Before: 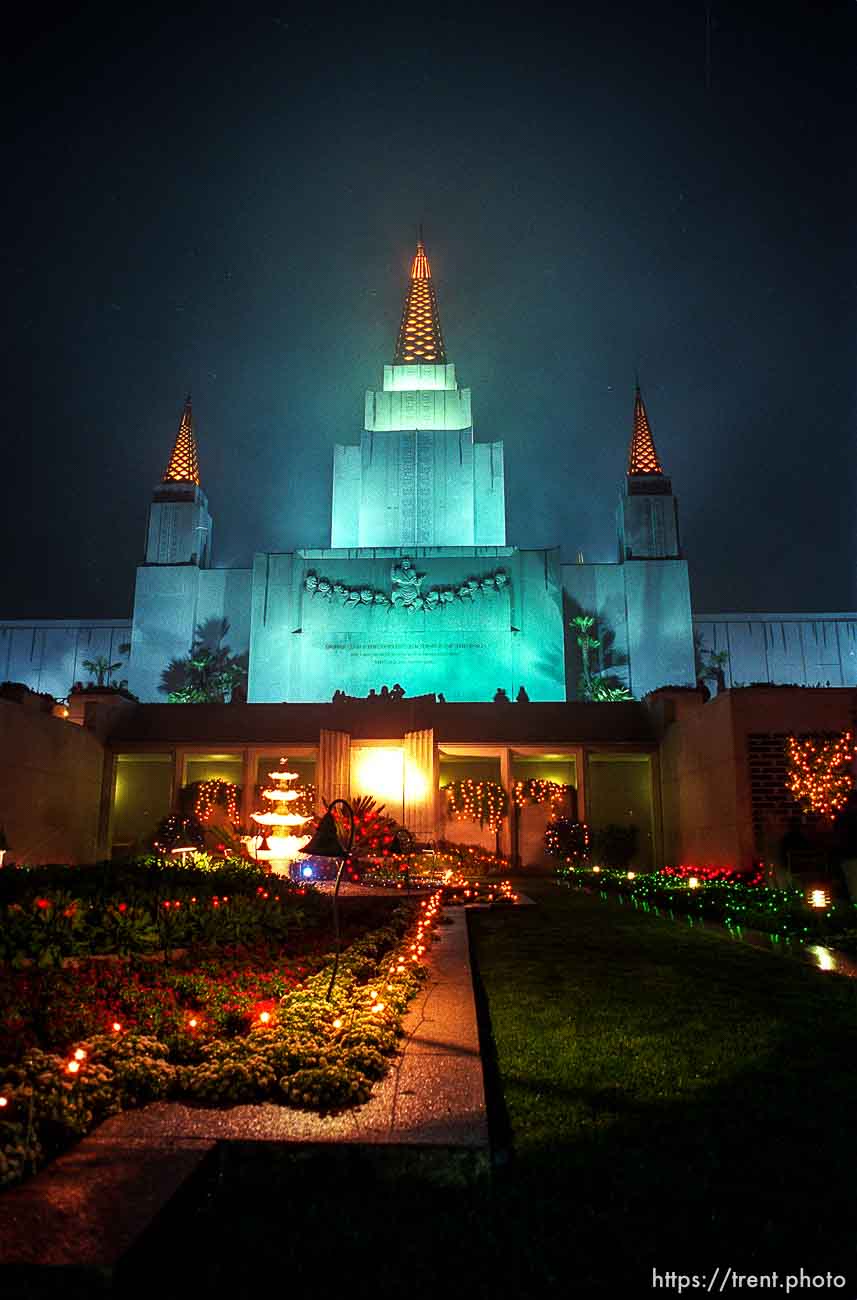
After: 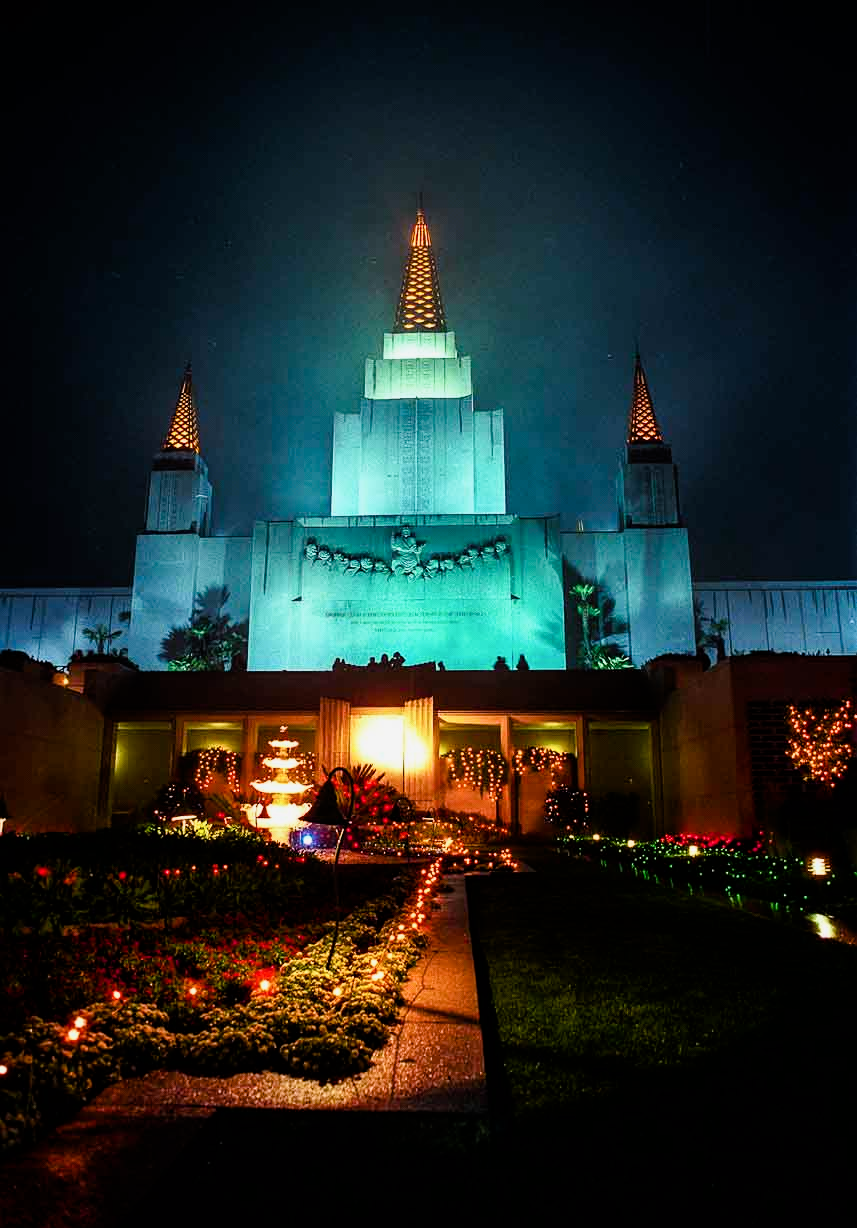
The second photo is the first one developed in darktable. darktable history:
crop and rotate: top 2.479%, bottom 3.018%
color balance rgb: perceptual saturation grading › global saturation 20%, perceptual saturation grading › highlights -25%, perceptual saturation grading › shadows 25%
filmic rgb: black relative exposure -8.07 EV, white relative exposure 3 EV, hardness 5.35, contrast 1.25
rgb levels: preserve colors max RGB
